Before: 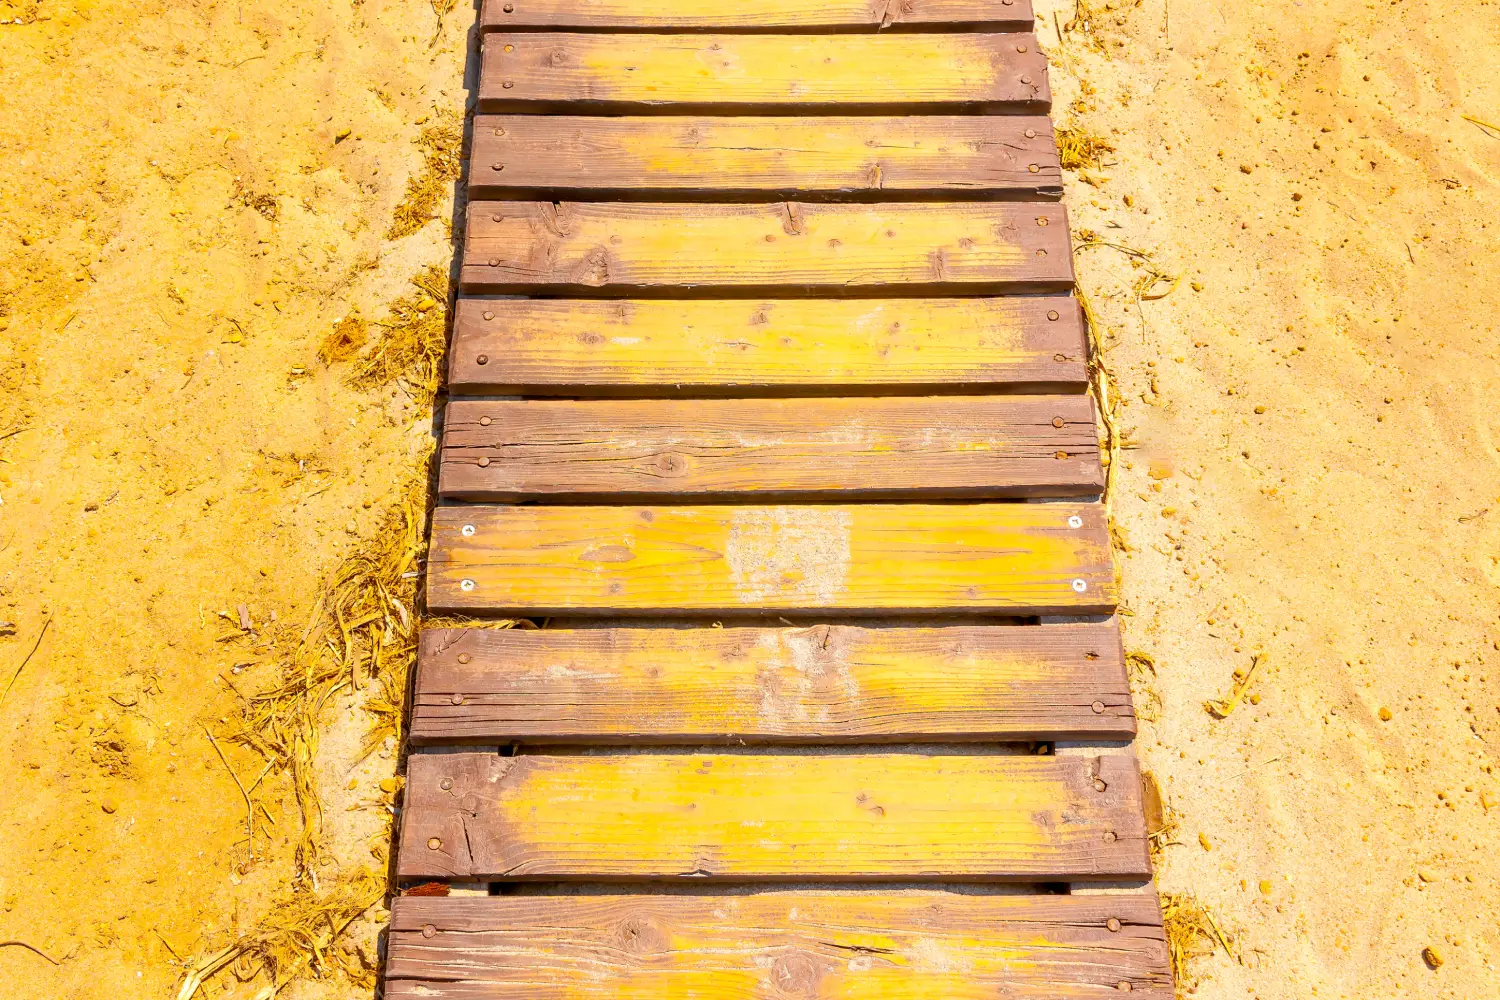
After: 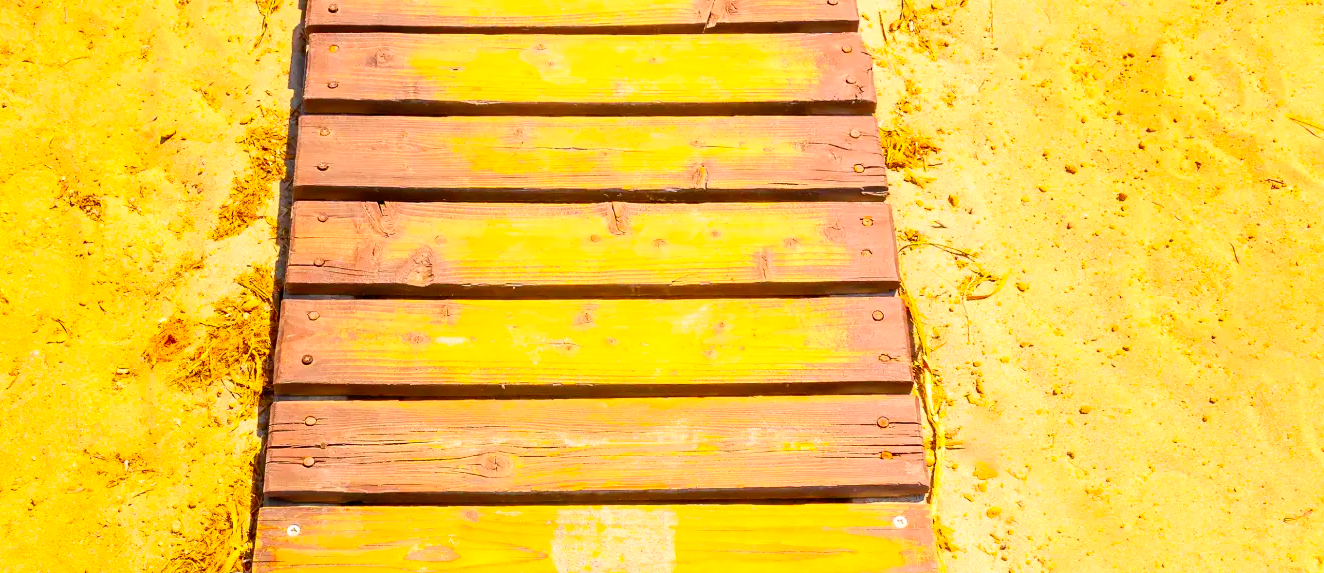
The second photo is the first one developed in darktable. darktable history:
color correction: highlights b* -0.017, saturation 1.32
crop and rotate: left 11.694%, bottom 42.684%
contrast brightness saturation: contrast 0.196, brightness 0.153, saturation 0.141
